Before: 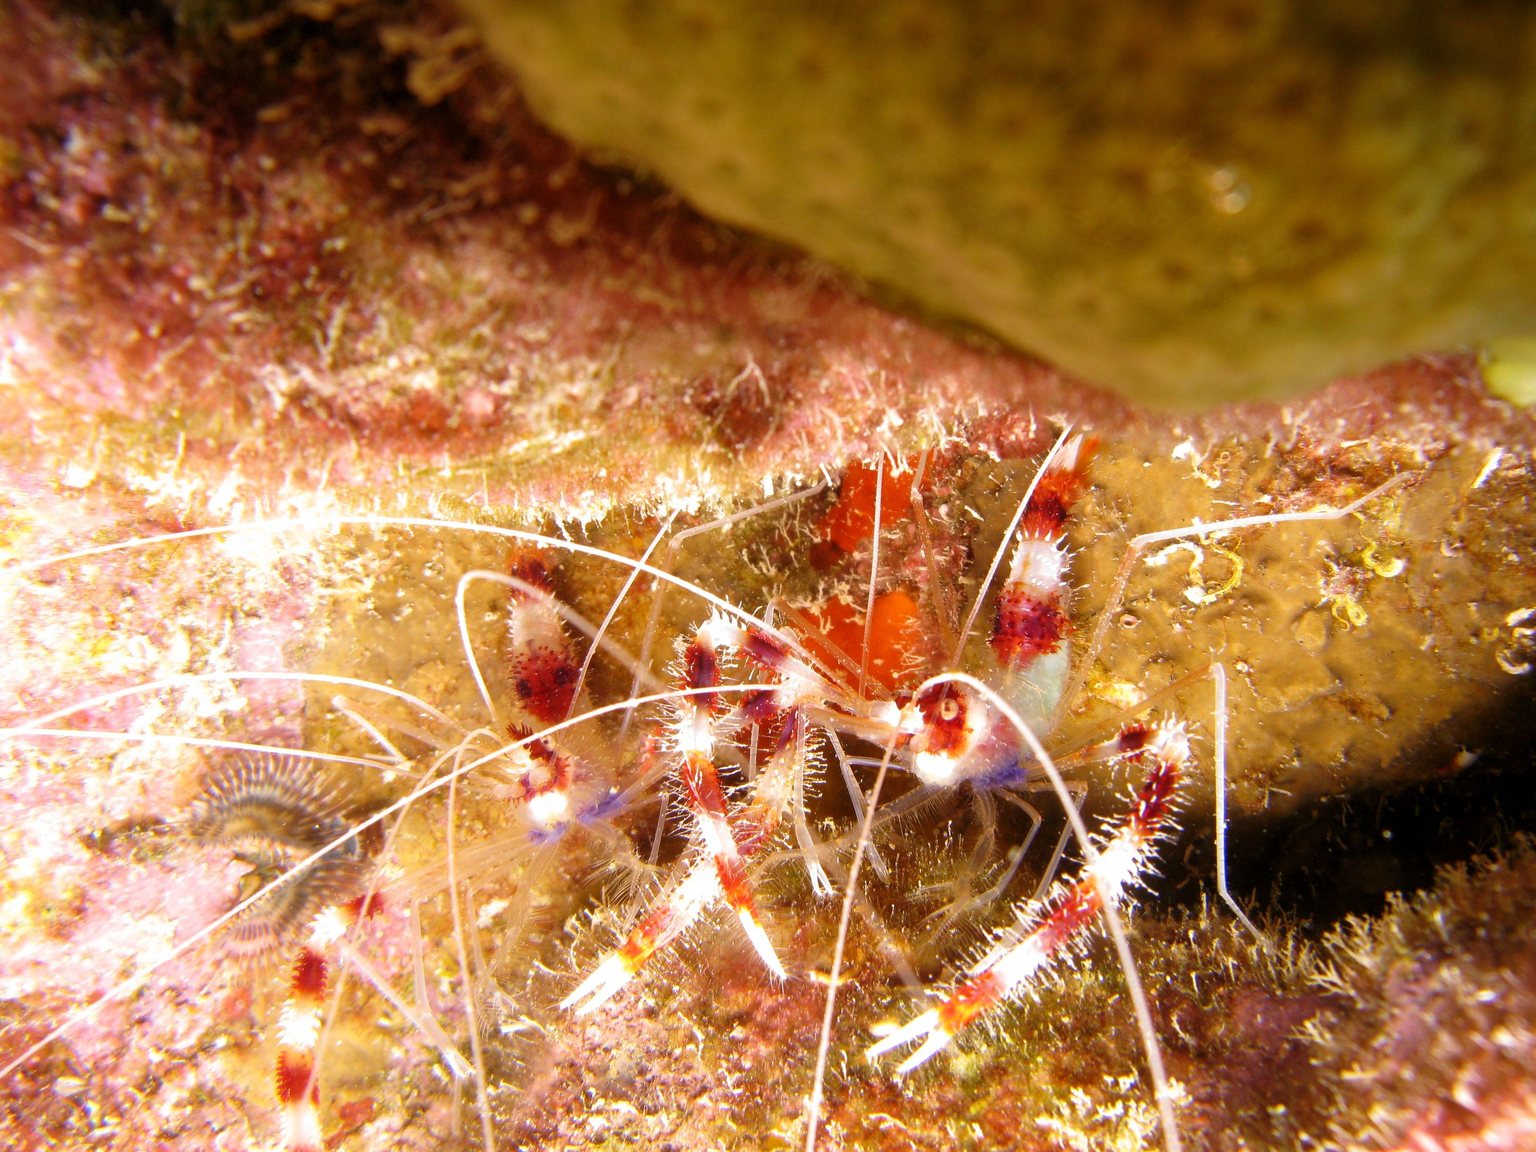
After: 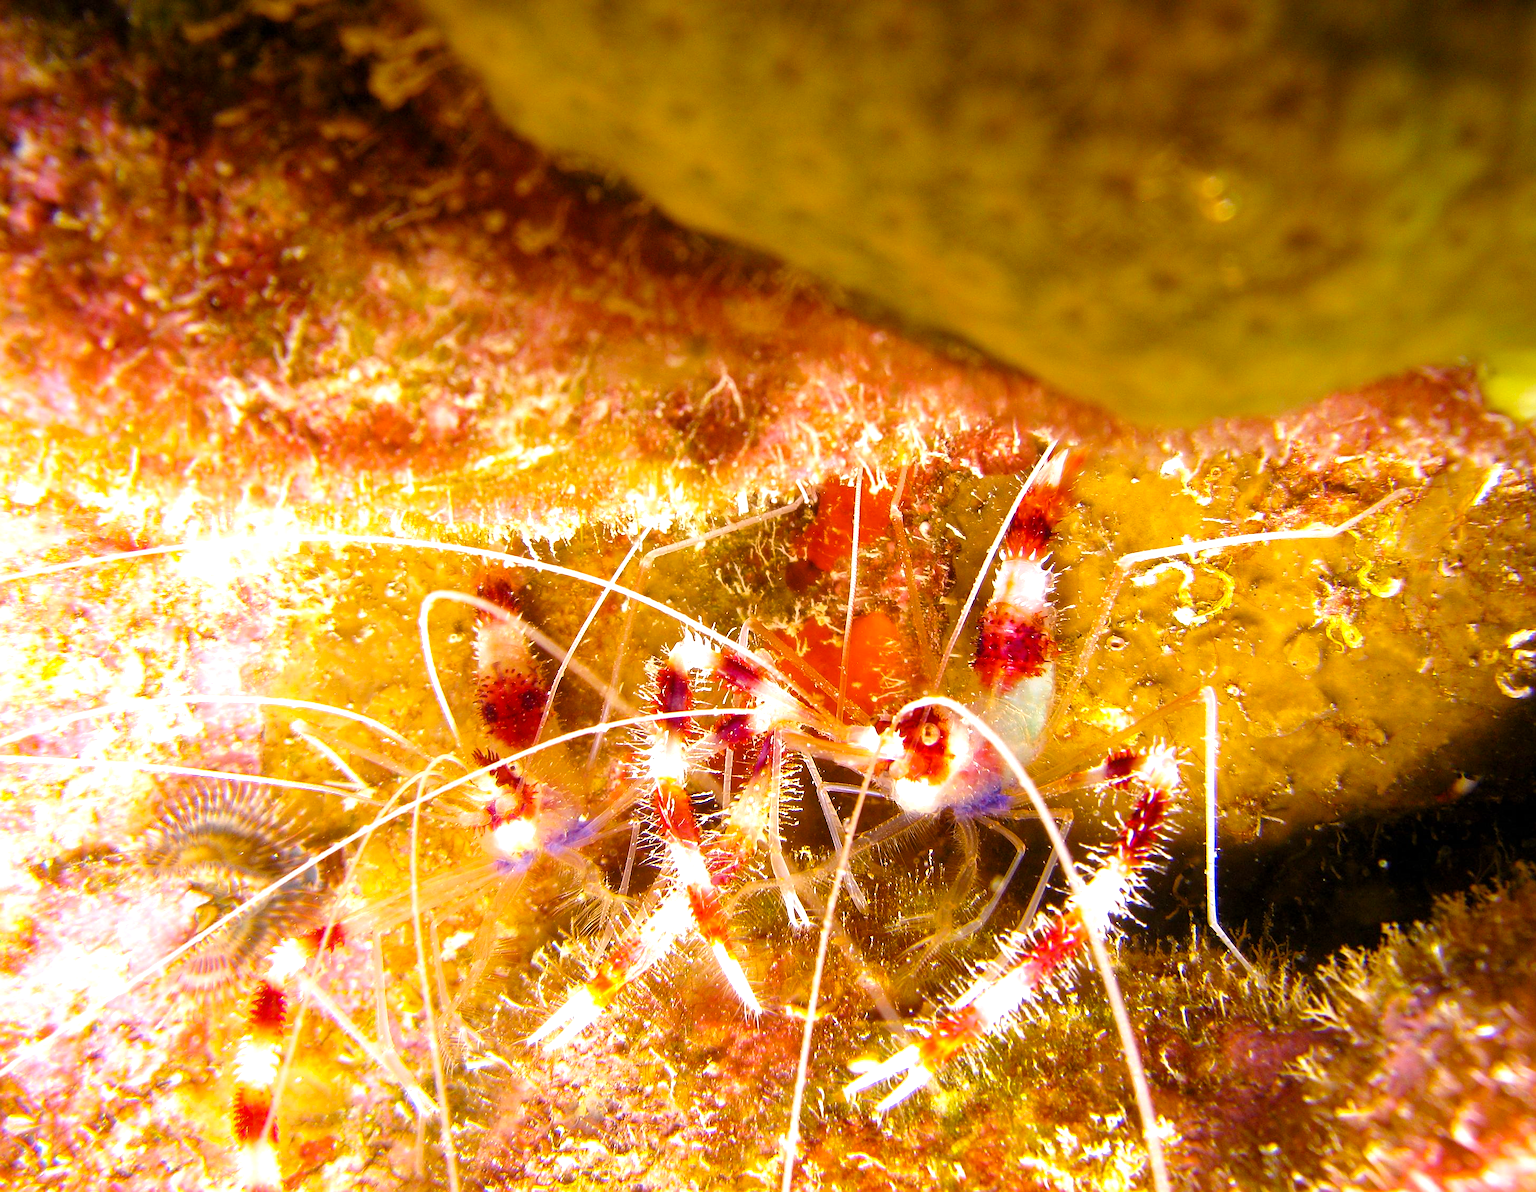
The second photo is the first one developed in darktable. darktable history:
sharpen: on, module defaults
crop and rotate: left 3.344%
color balance rgb: shadows lift › chroma 0.761%, shadows lift › hue 115.97°, power › hue 61.29°, perceptual saturation grading › global saturation 24.911%, perceptual brilliance grading › global brilliance 10.053%, perceptual brilliance grading › shadows 15.601%, global vibrance 20%
